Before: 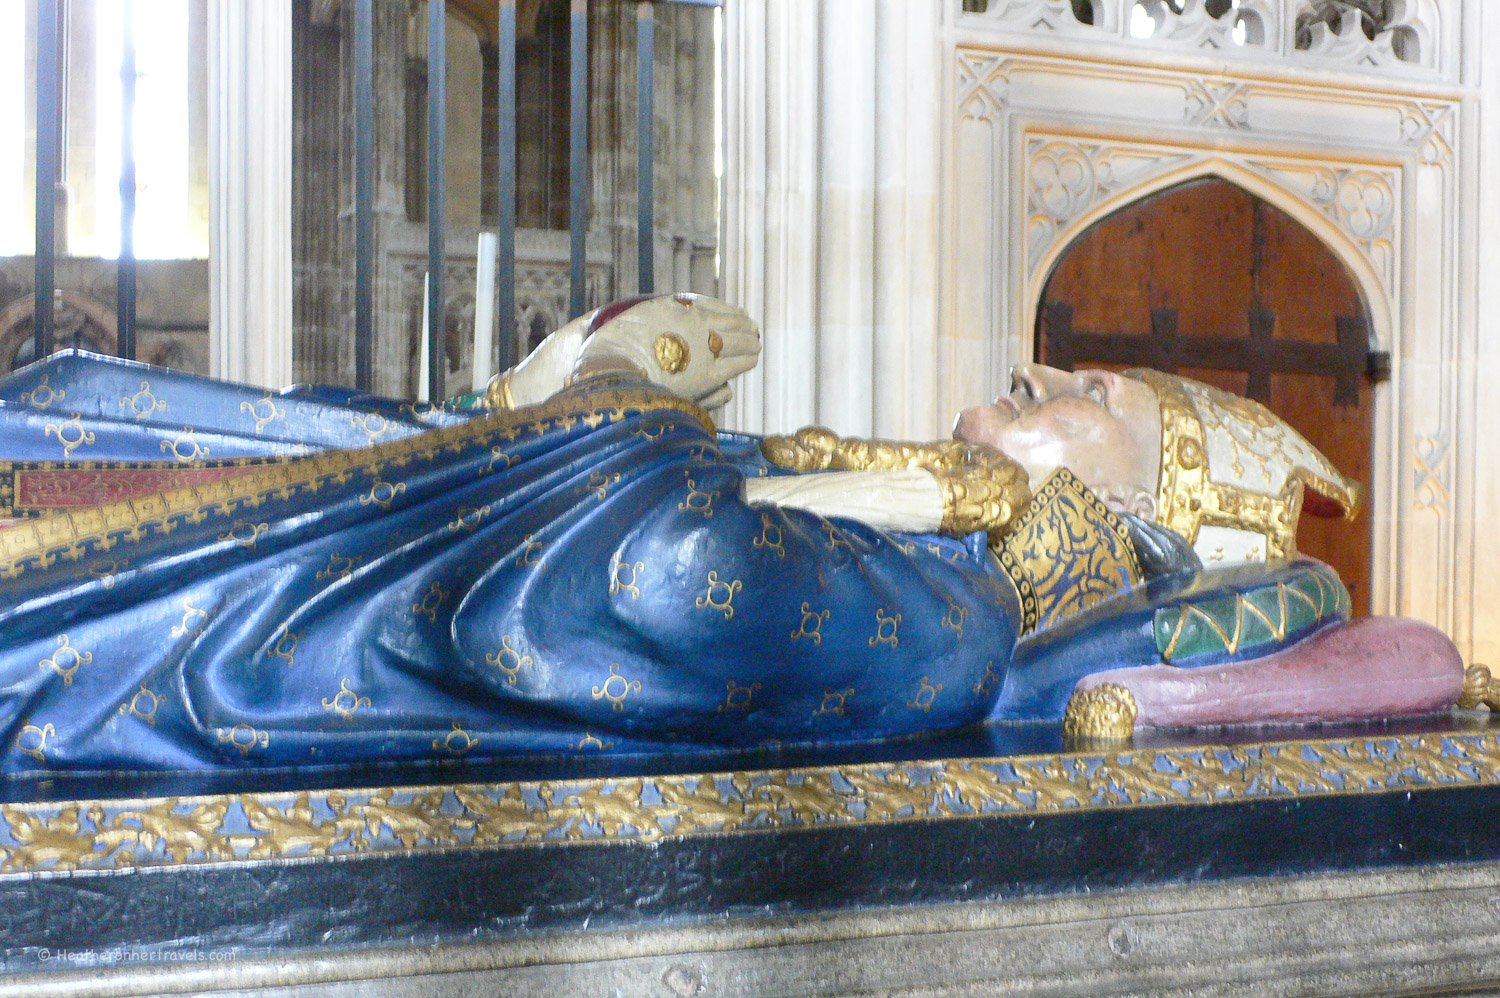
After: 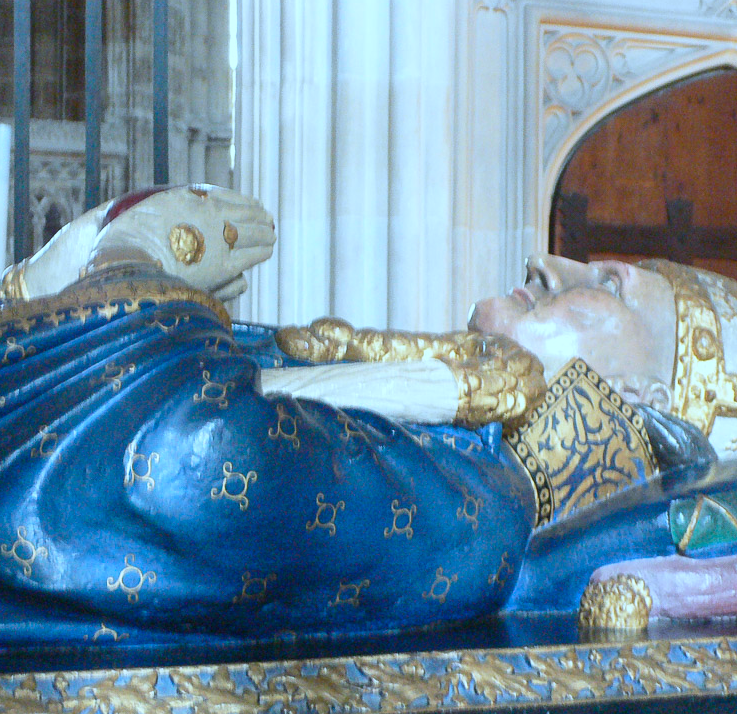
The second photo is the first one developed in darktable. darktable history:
crop: left 32.396%, top 10.972%, right 18.405%, bottom 17.457%
color correction: highlights a* -9.32, highlights b* -23.1
exposure: exposure -0.069 EV, compensate highlight preservation false
